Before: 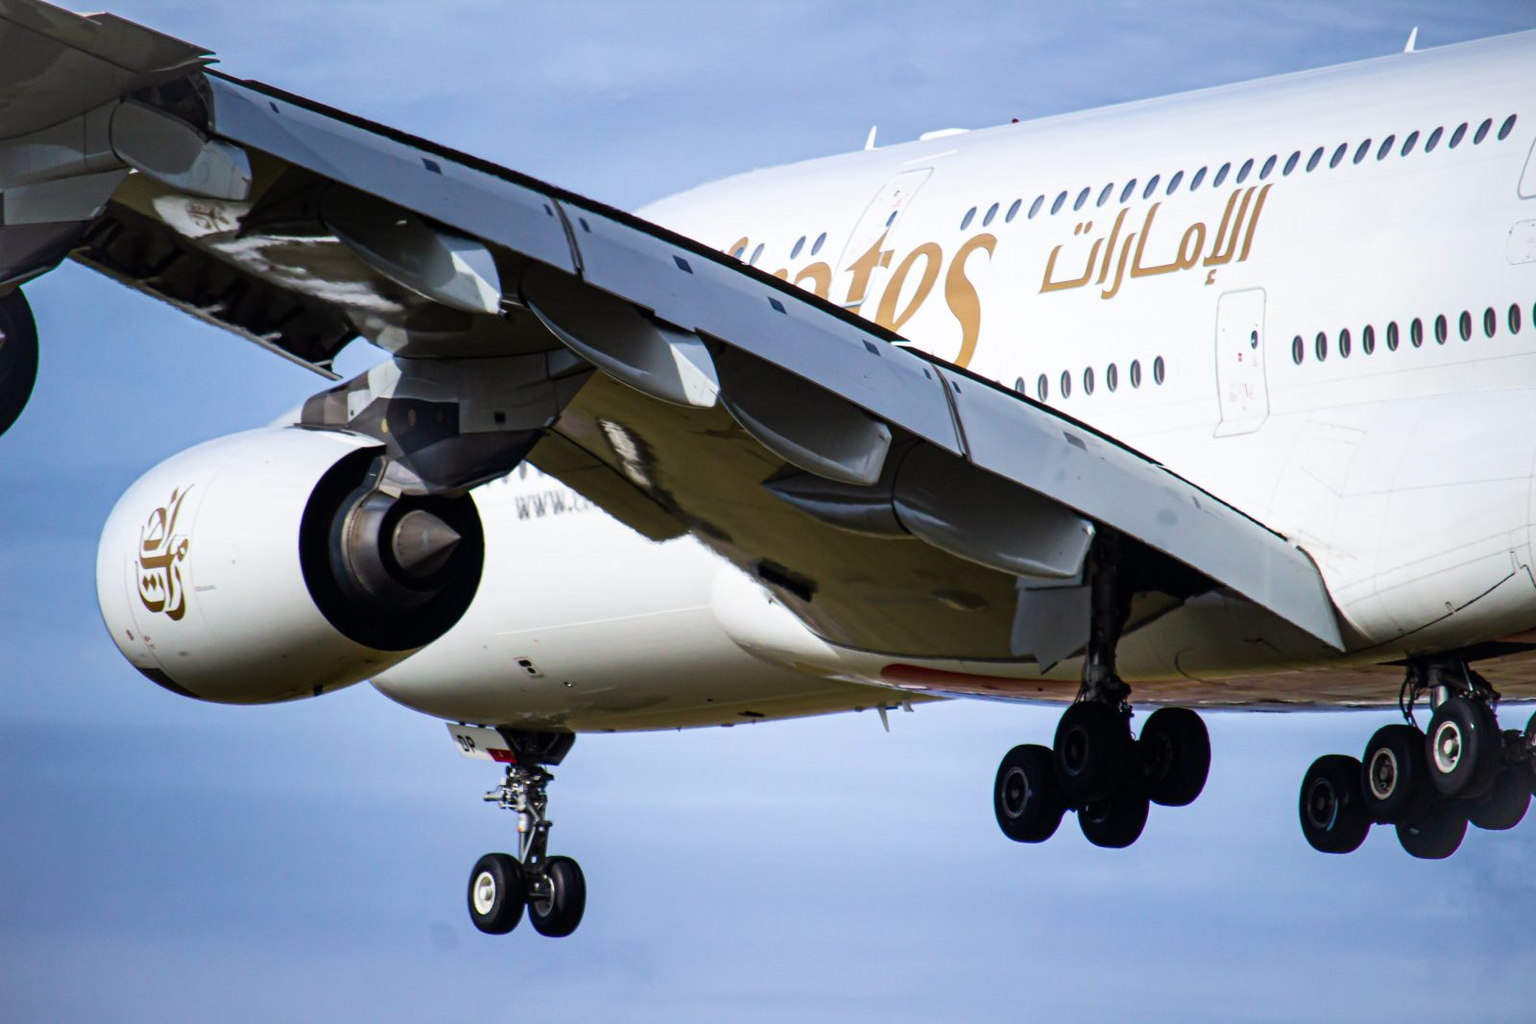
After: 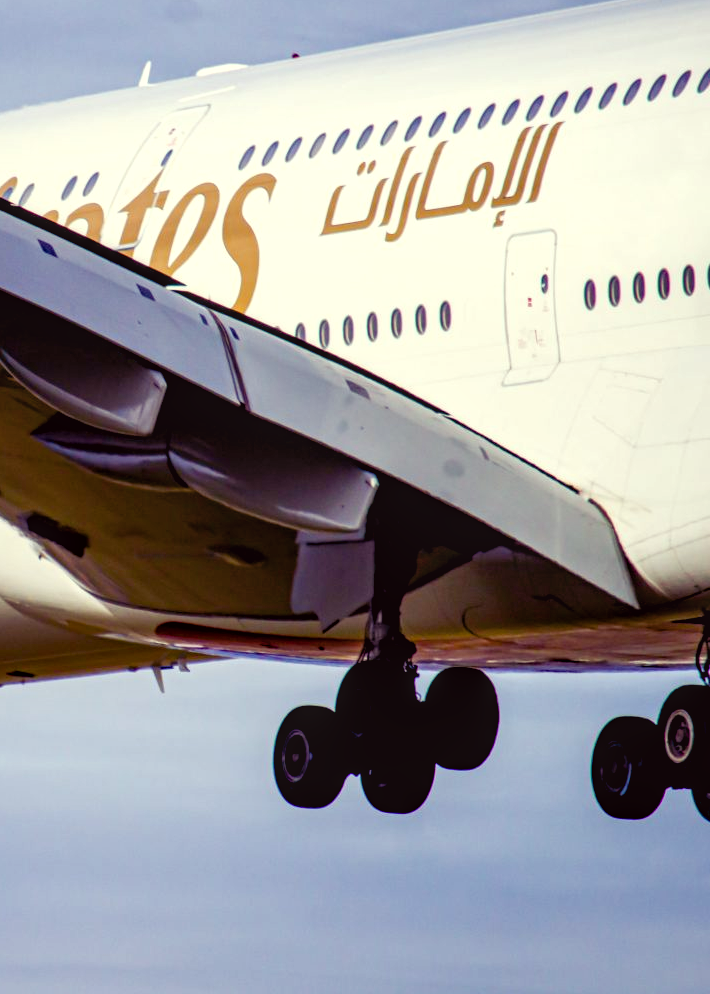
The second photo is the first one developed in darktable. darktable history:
crop: left 47.628%, top 6.643%, right 7.874%
local contrast: on, module defaults
color correction: highlights a* -0.95, highlights b* 4.5, shadows a* 3.55
color balance rgb: shadows lift › luminance -21.66%, shadows lift › chroma 8.98%, shadows lift › hue 283.37°, power › chroma 1.05%, power › hue 25.59°, highlights gain › luminance 6.08%, highlights gain › chroma 2.55%, highlights gain › hue 90°, global offset › luminance -0.87%, perceptual saturation grading › global saturation 25%, perceptual saturation grading › highlights -28.39%, perceptual saturation grading › shadows 33.98%
